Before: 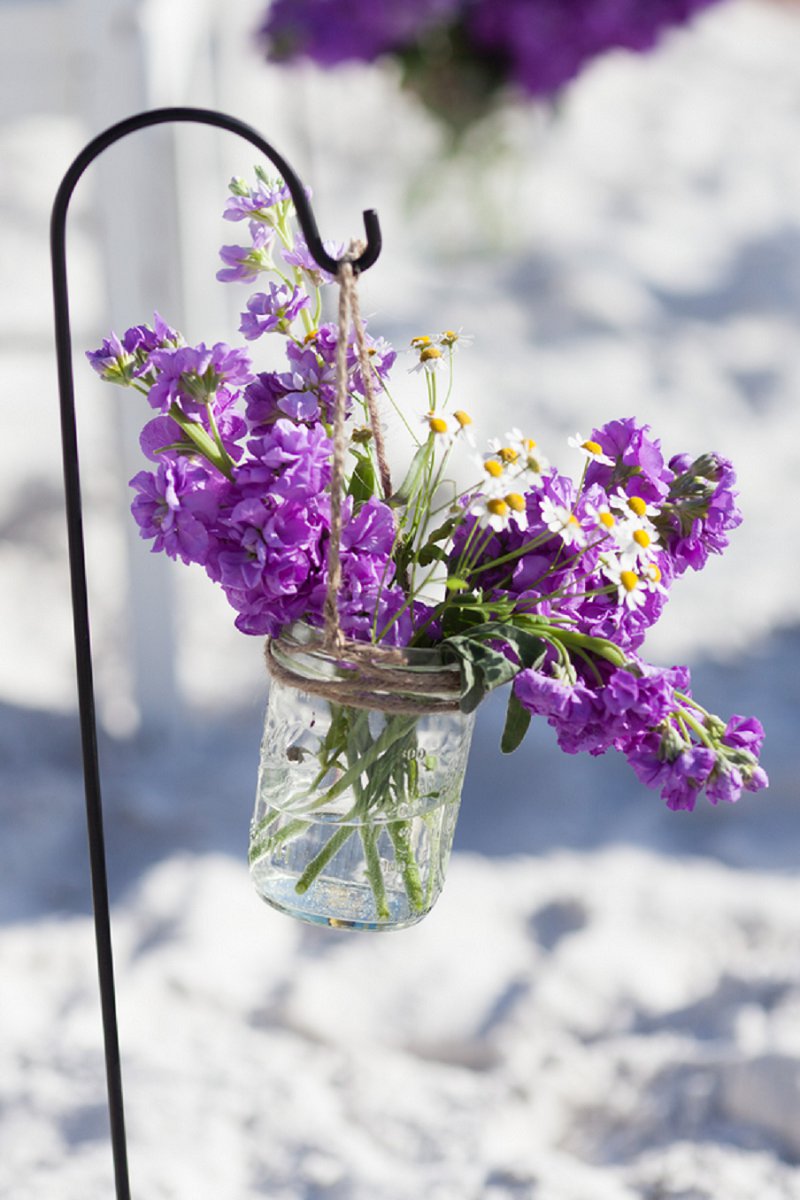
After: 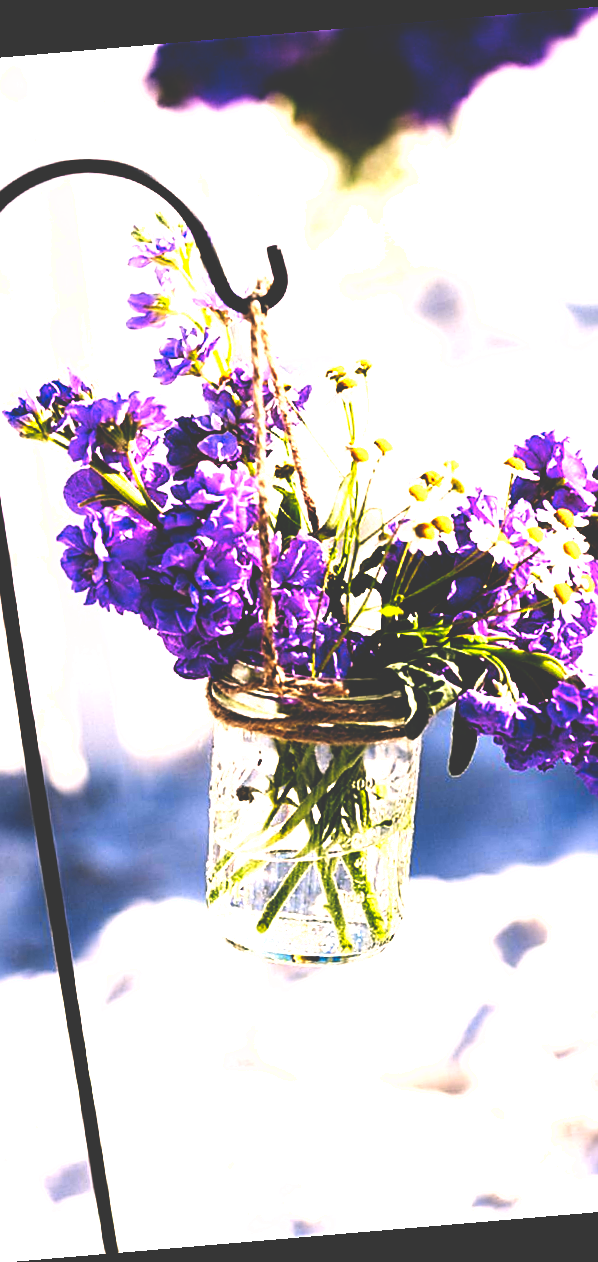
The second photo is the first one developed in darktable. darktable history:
exposure: black level correction 0, exposure 1.2 EV, compensate exposure bias true, compensate highlight preservation false
sharpen: on, module defaults
base curve: curves: ch0 [(0, 0.036) (0.083, 0.04) (0.804, 1)], preserve colors none
white balance: red 1.029, blue 0.92
color balance: lift [1.016, 0.983, 1, 1.017], gamma [0.78, 1.018, 1.043, 0.957], gain [0.786, 1.063, 0.937, 1.017], input saturation 118.26%, contrast 13.43%, contrast fulcrum 21.62%, output saturation 82.76%
crop and rotate: left 12.673%, right 20.66%
color contrast: green-magenta contrast 0.8, blue-yellow contrast 1.1, unbound 0
rotate and perspective: rotation -4.86°, automatic cropping off
